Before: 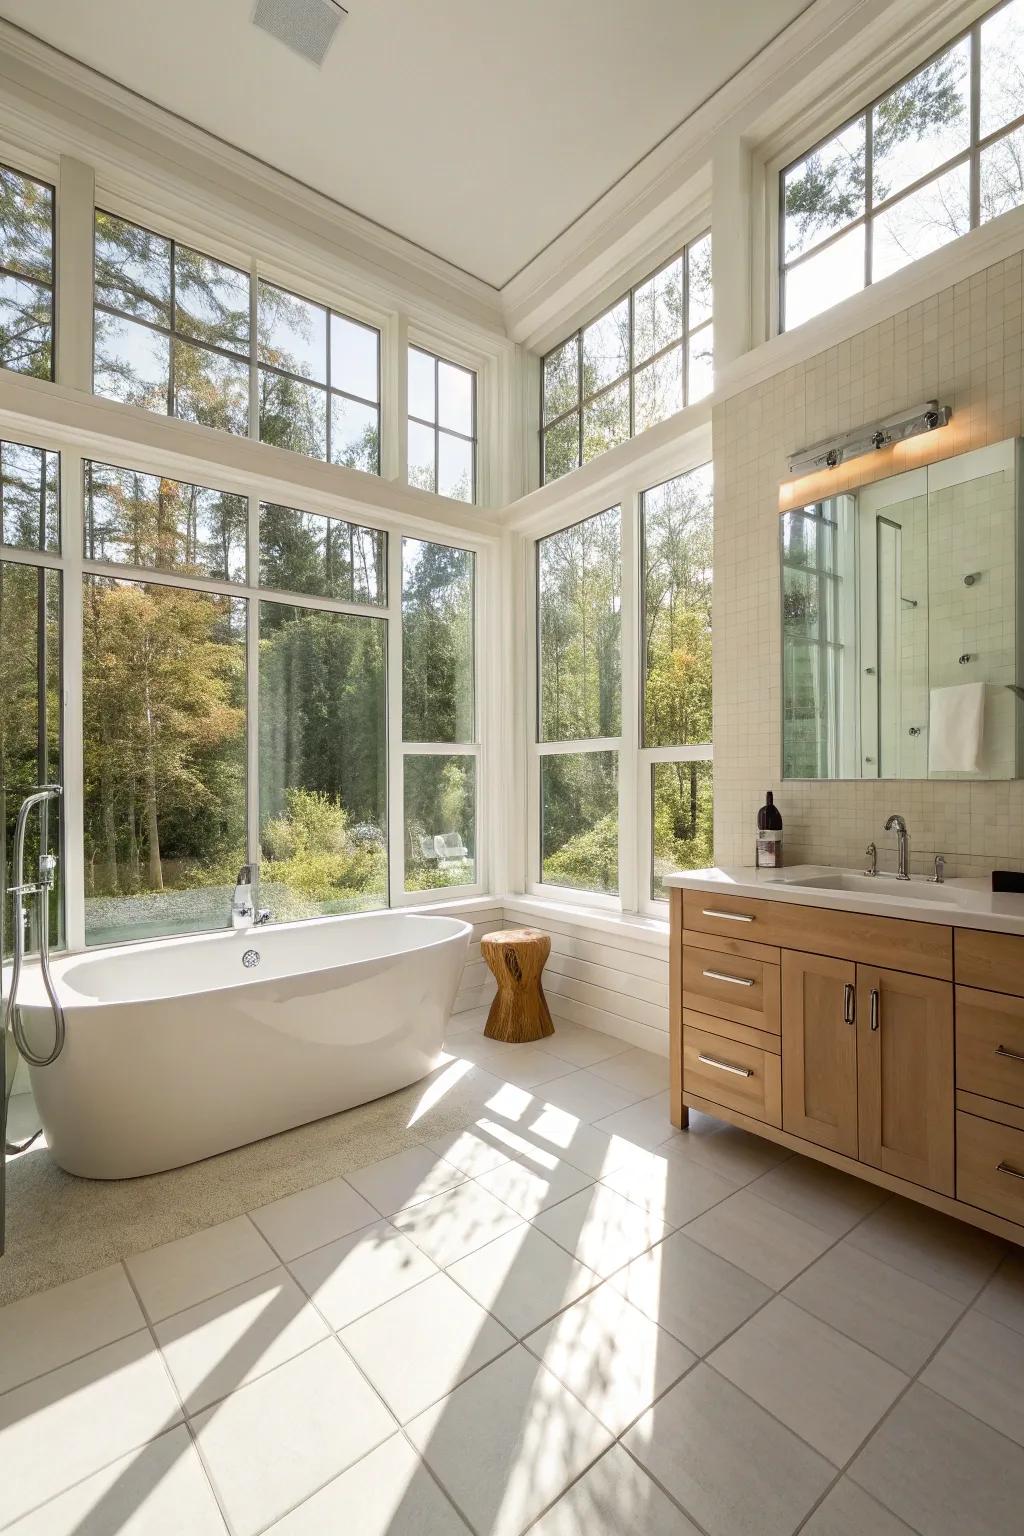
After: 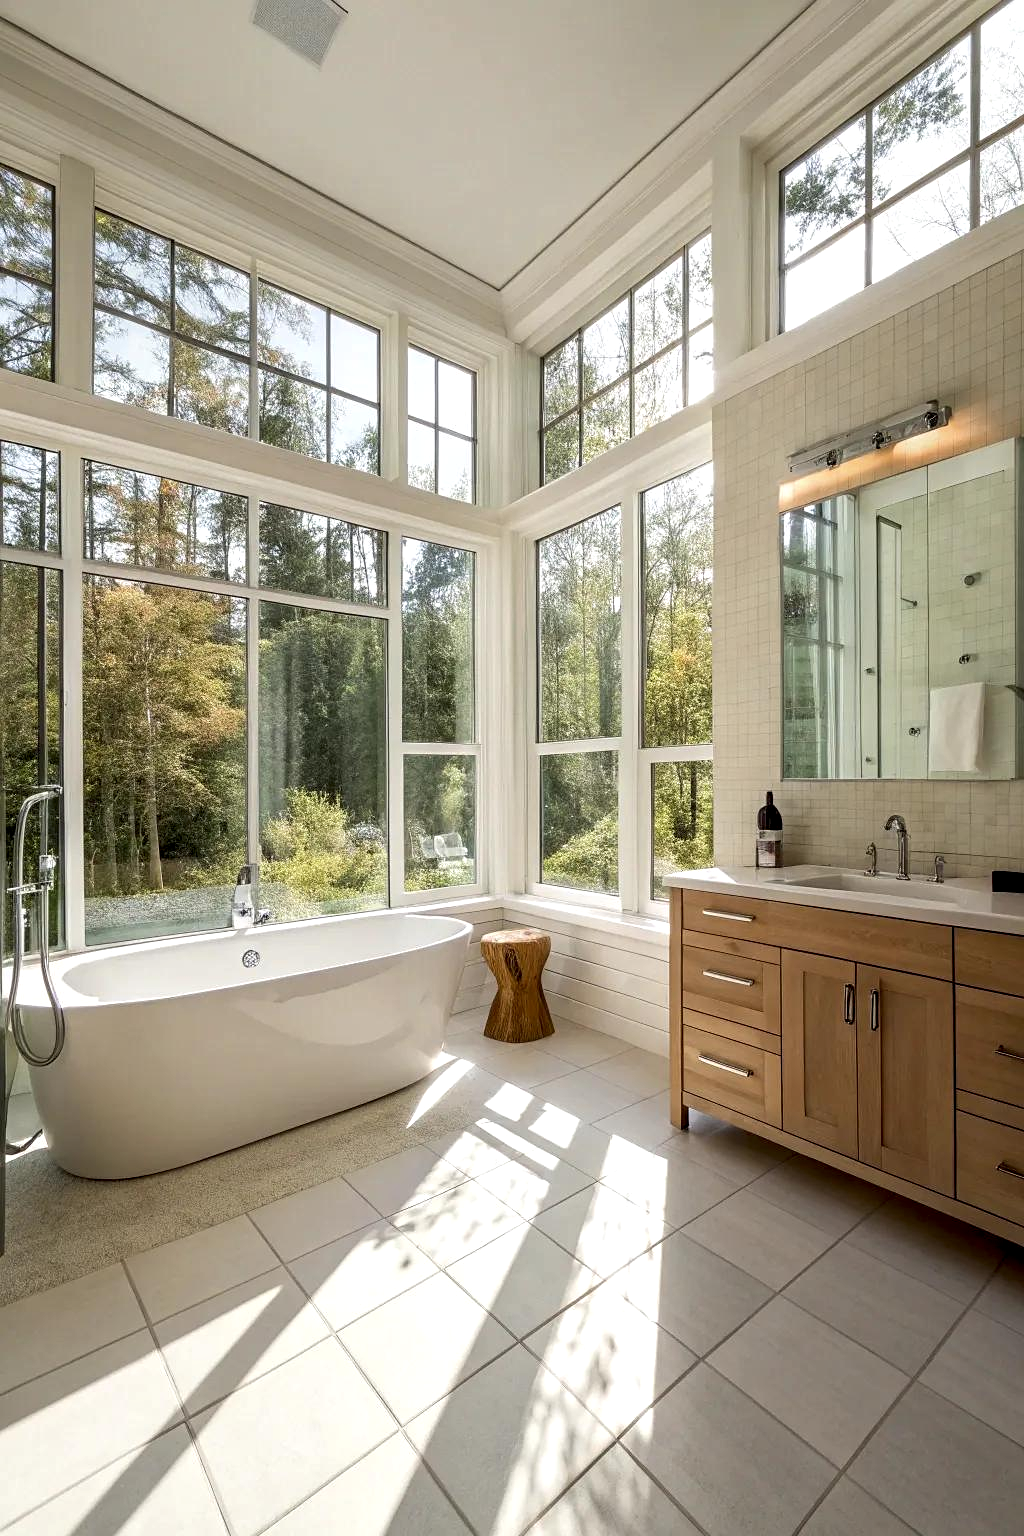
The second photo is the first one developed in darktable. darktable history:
local contrast: highlights 29%, shadows 77%, midtone range 0.746
sharpen: amount 0.215
